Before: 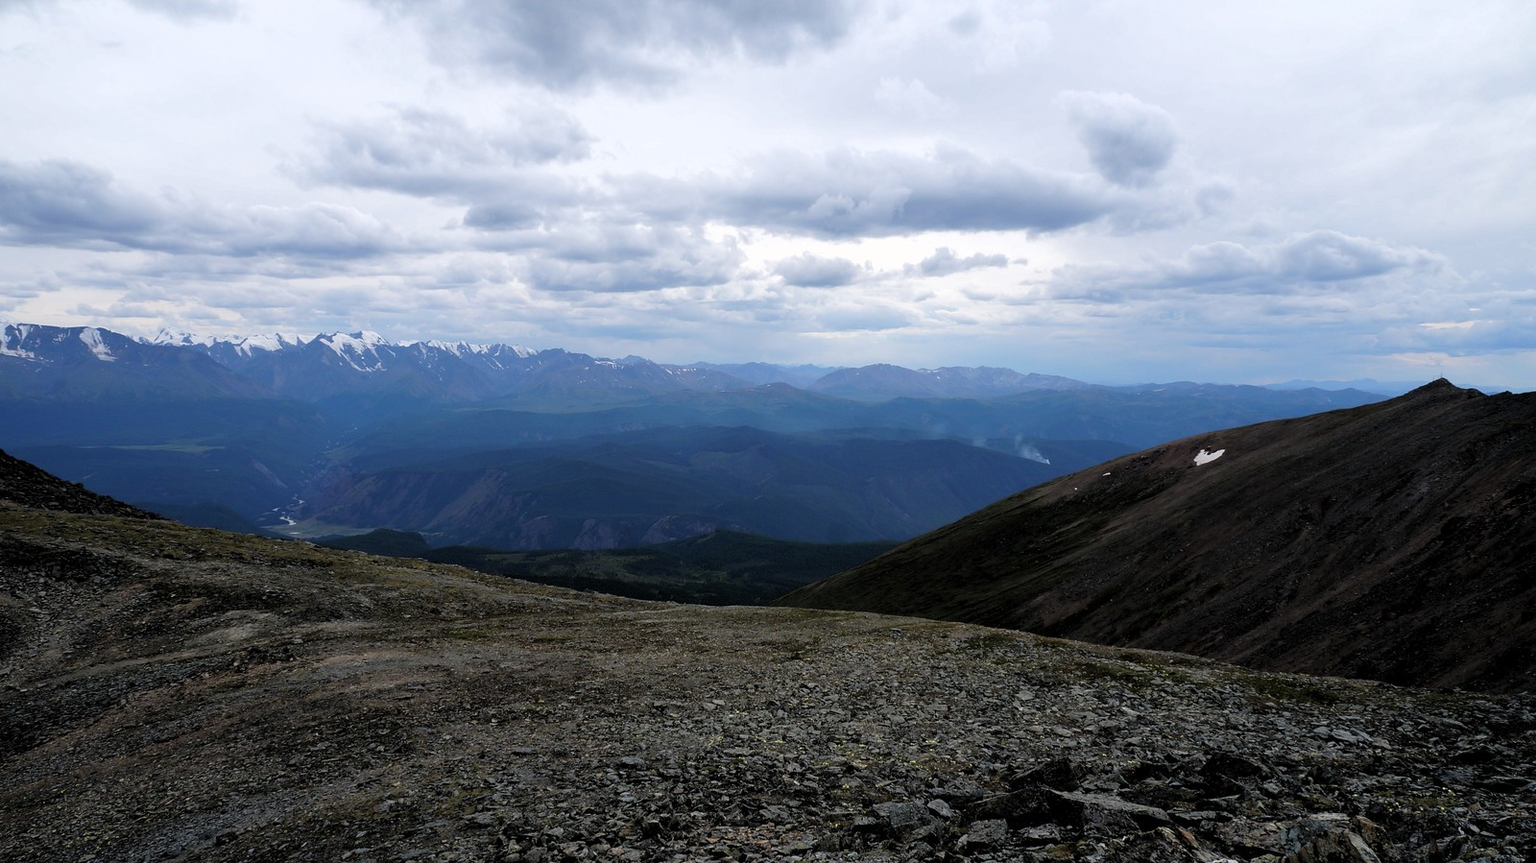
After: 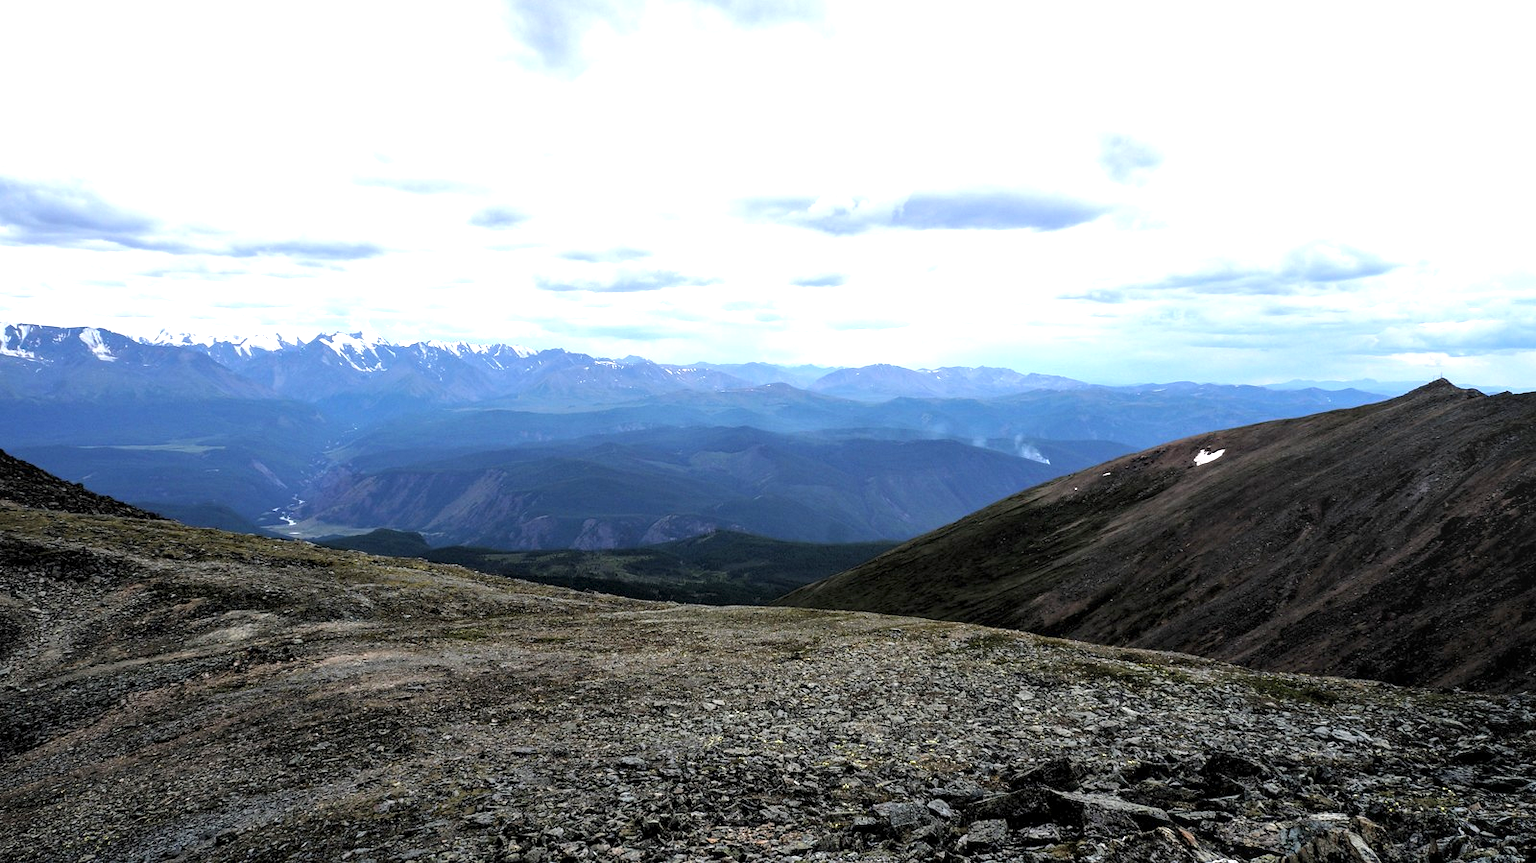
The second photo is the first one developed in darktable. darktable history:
exposure: black level correction 0, exposure 1.099 EV, compensate highlight preservation false
local contrast: on, module defaults
